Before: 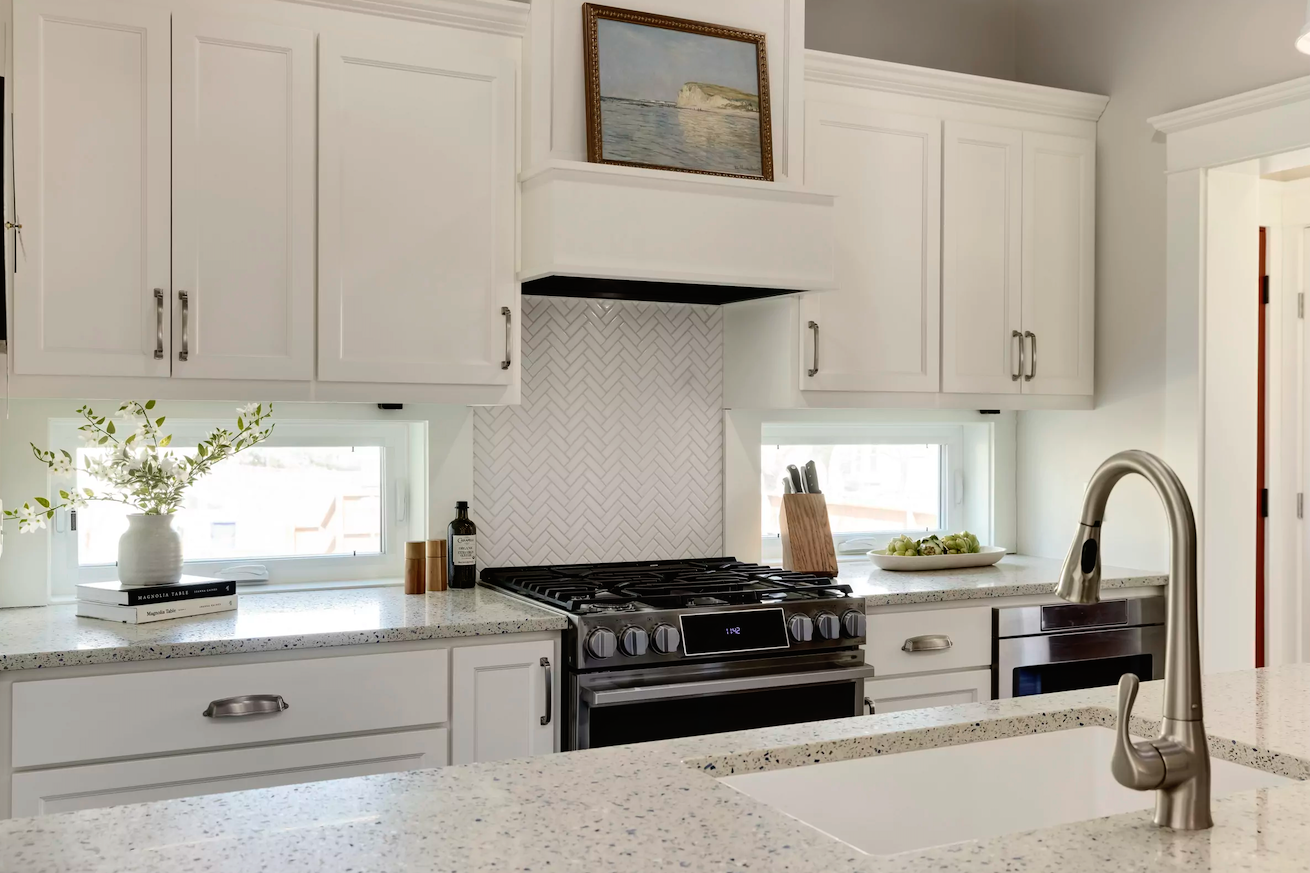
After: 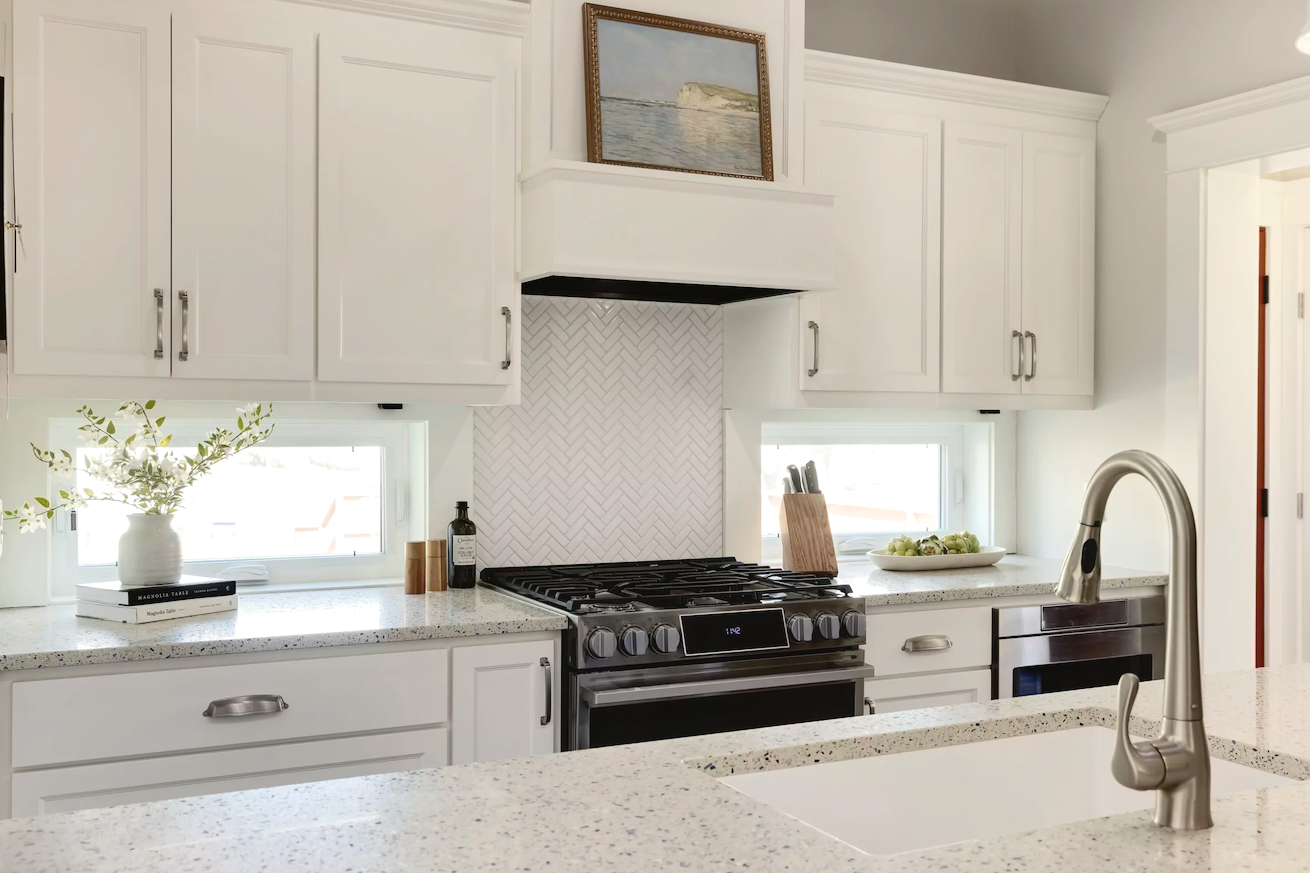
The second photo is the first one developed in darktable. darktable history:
color balance rgb: shadows lift › luminance -10%, highlights gain › luminance 10%, saturation formula JzAzBz (2021)
contrast equalizer: octaves 7, y [[0.6 ×6], [0.55 ×6], [0 ×6], [0 ×6], [0 ×6]], mix -0.3
